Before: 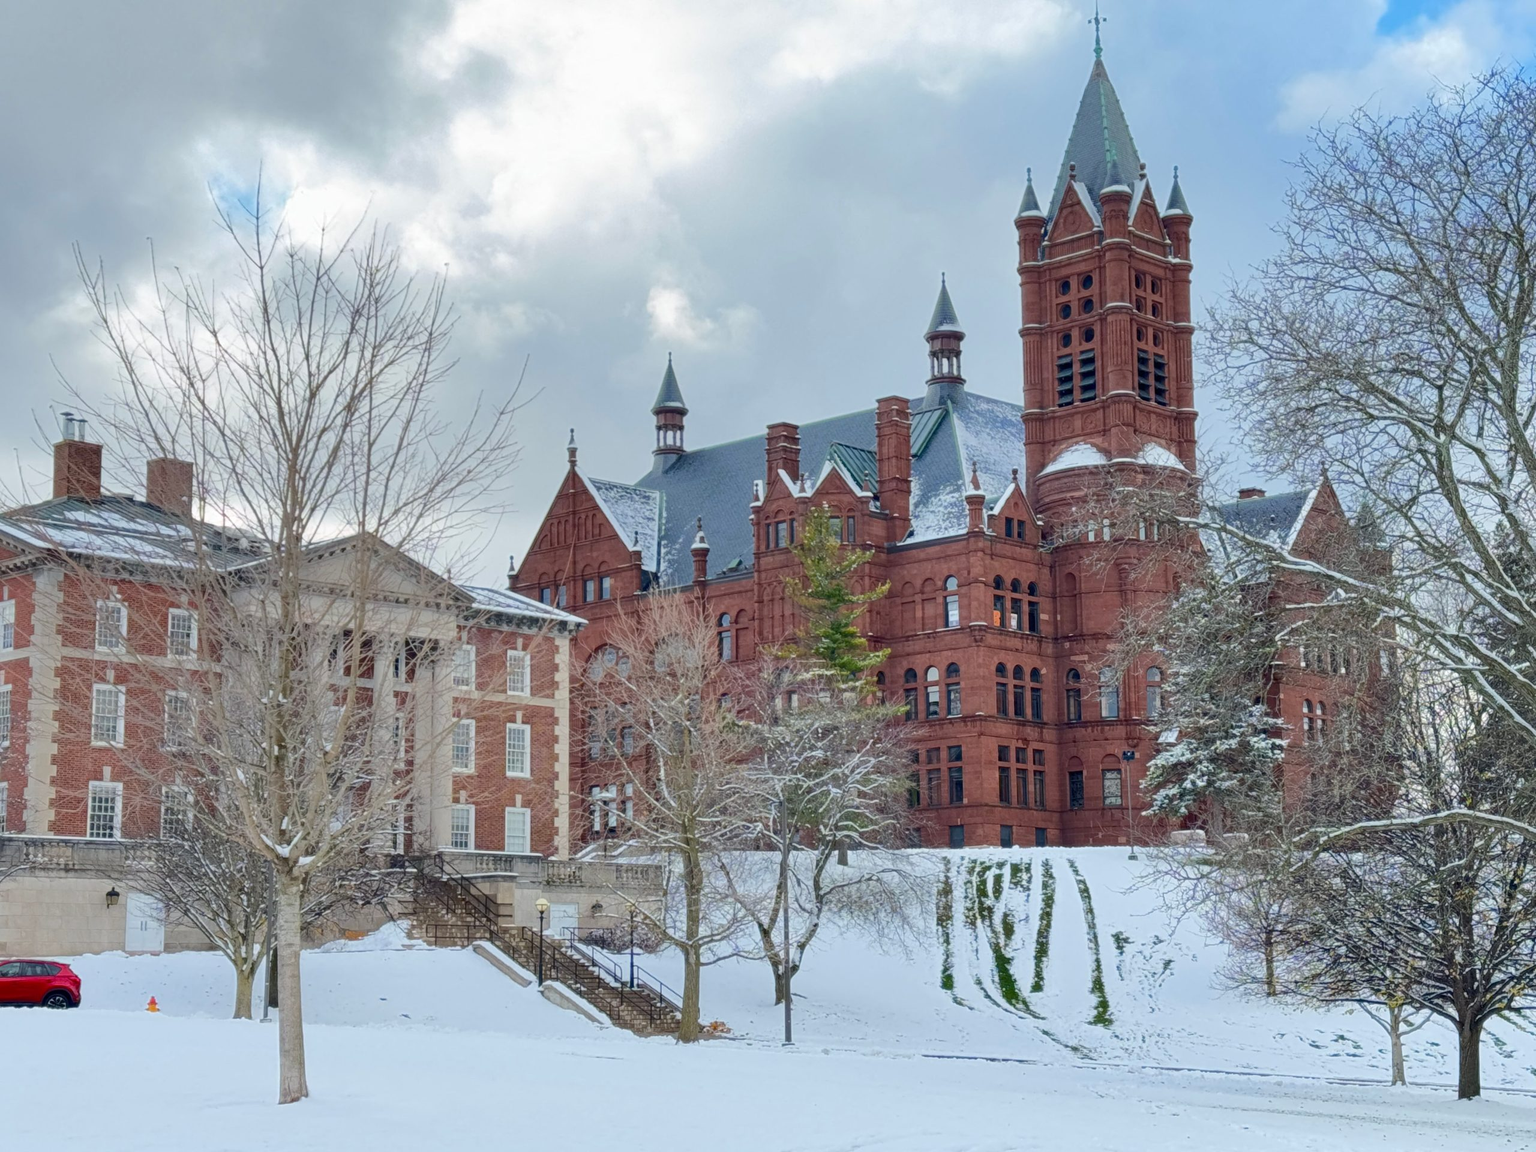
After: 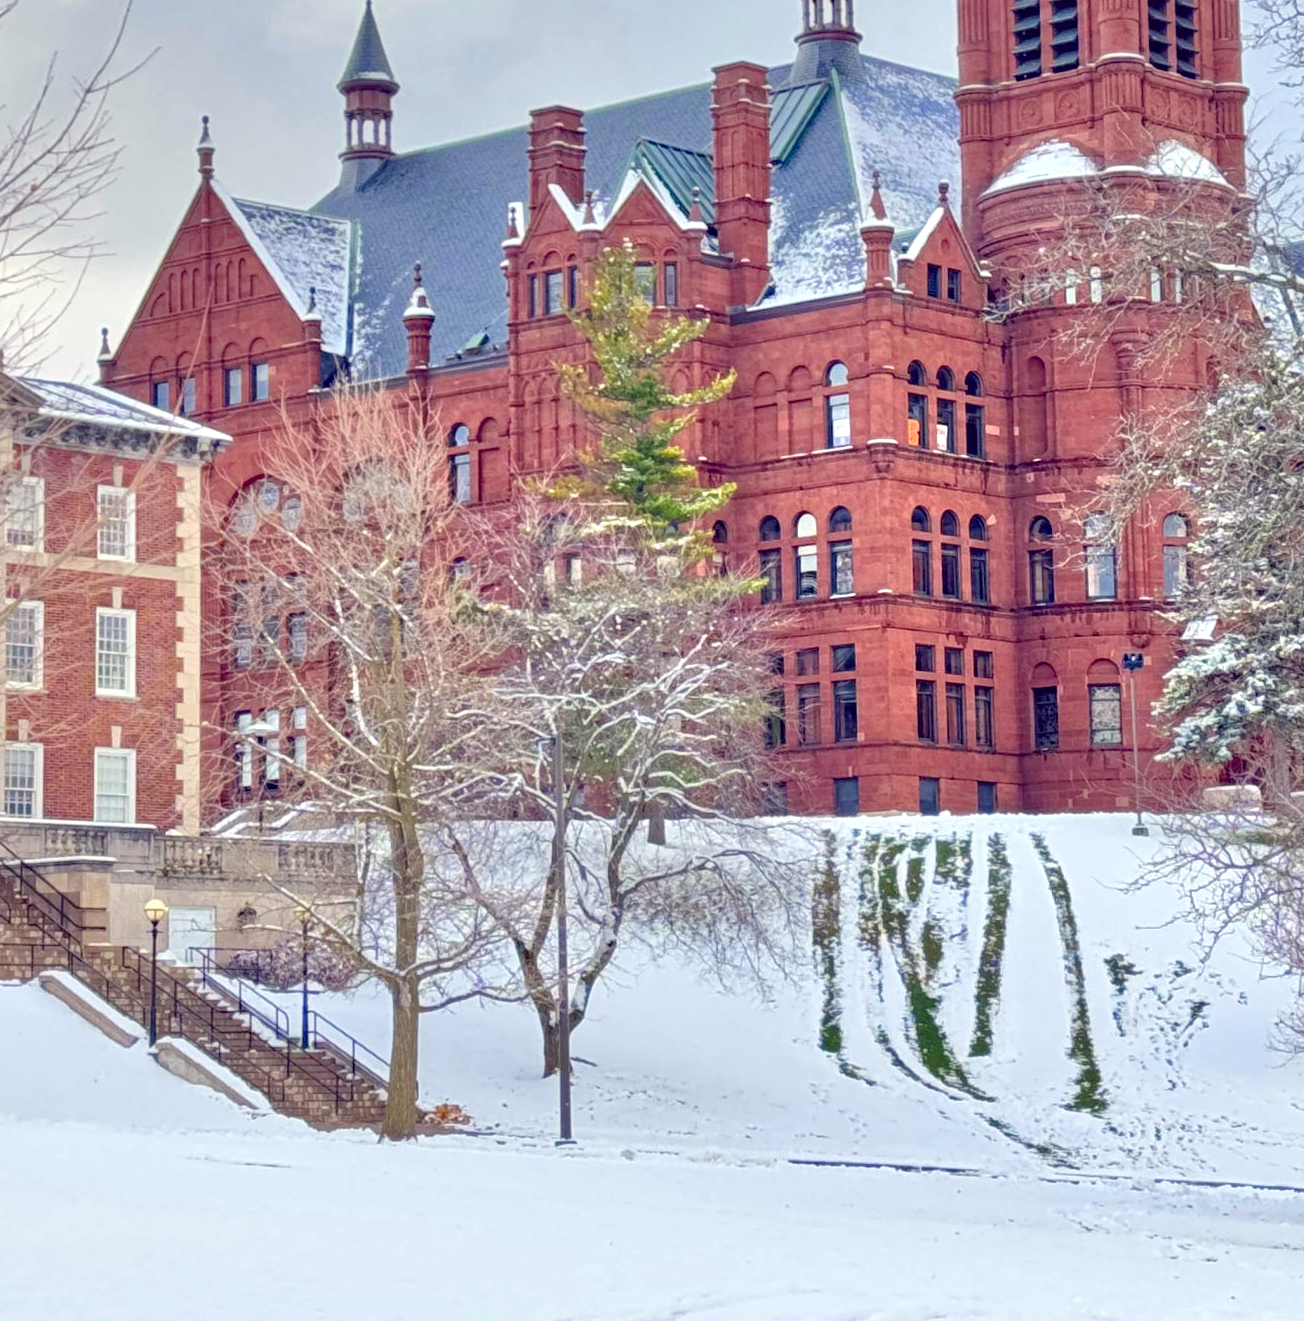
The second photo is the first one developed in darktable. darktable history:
crop and rotate: left 29.237%, top 31.152%, right 19.807%
haze removal: compatibility mode true, adaptive false
tone equalizer: -7 EV 0.15 EV, -6 EV 0.6 EV, -5 EV 1.15 EV, -4 EV 1.33 EV, -3 EV 1.15 EV, -2 EV 0.6 EV, -1 EV 0.15 EV, mask exposure compensation -0.5 EV
color balance: lift [1.001, 0.997, 0.99, 1.01], gamma [1.007, 1, 0.975, 1.025], gain [1, 1.065, 1.052, 0.935], contrast 13.25%
